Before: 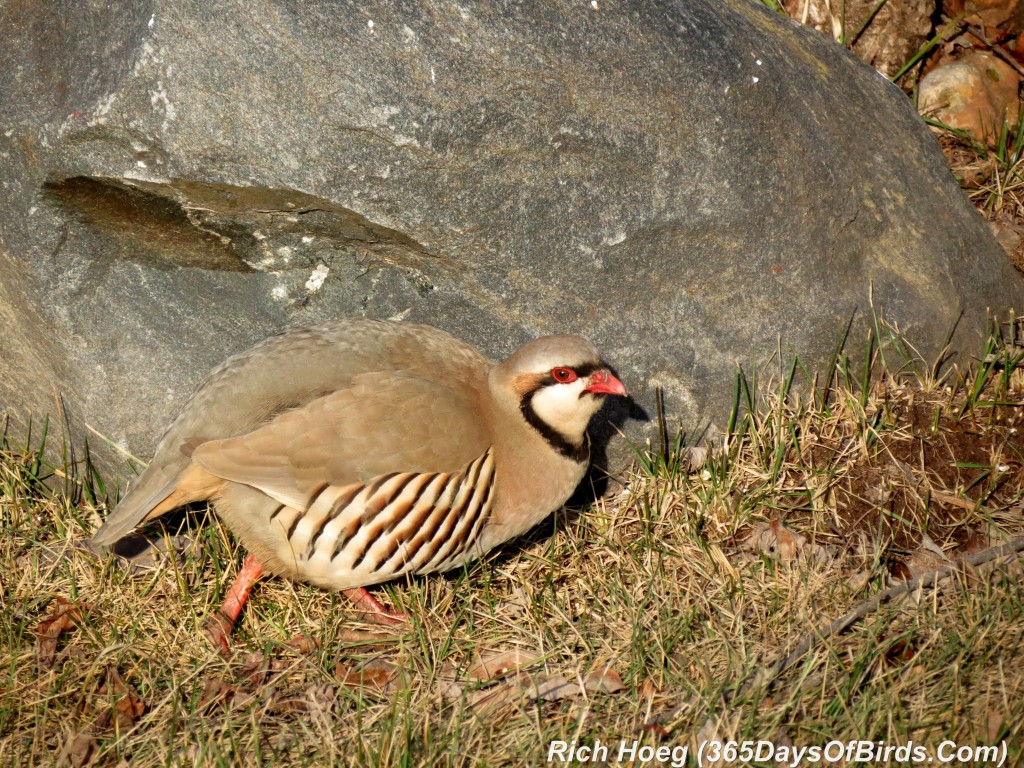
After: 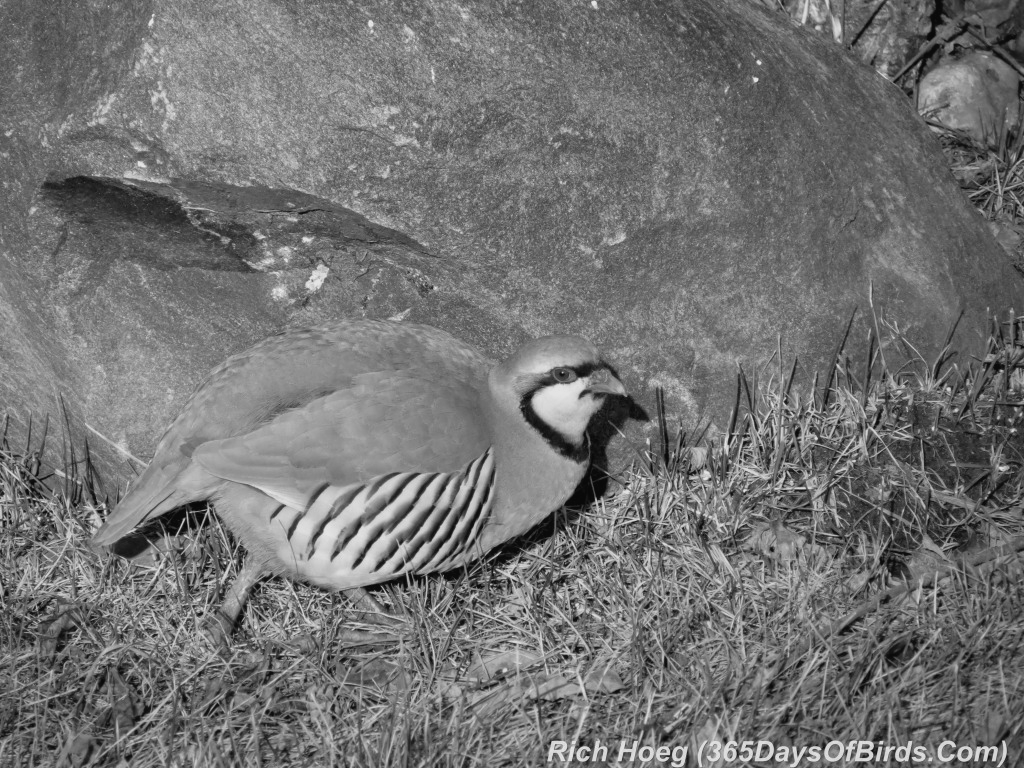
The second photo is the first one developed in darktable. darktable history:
color balance: mode lift, gamma, gain (sRGB), lift [1.04, 1, 1, 0.97], gamma [1.01, 1, 1, 0.97], gain [0.96, 1, 1, 0.97]
monochrome: a -92.57, b 58.91
